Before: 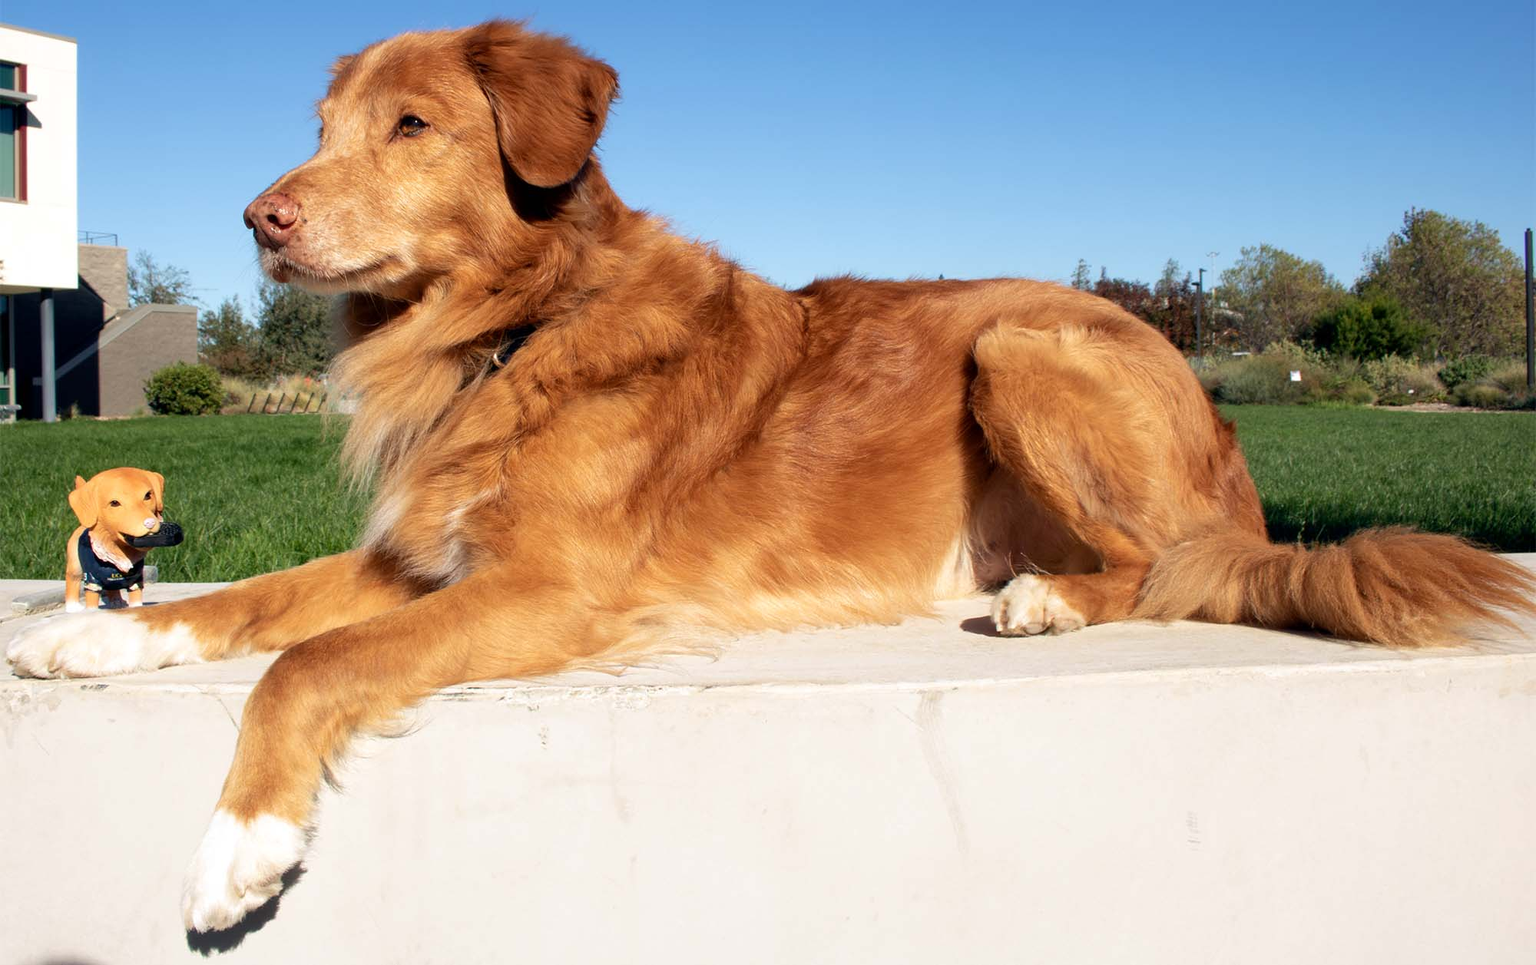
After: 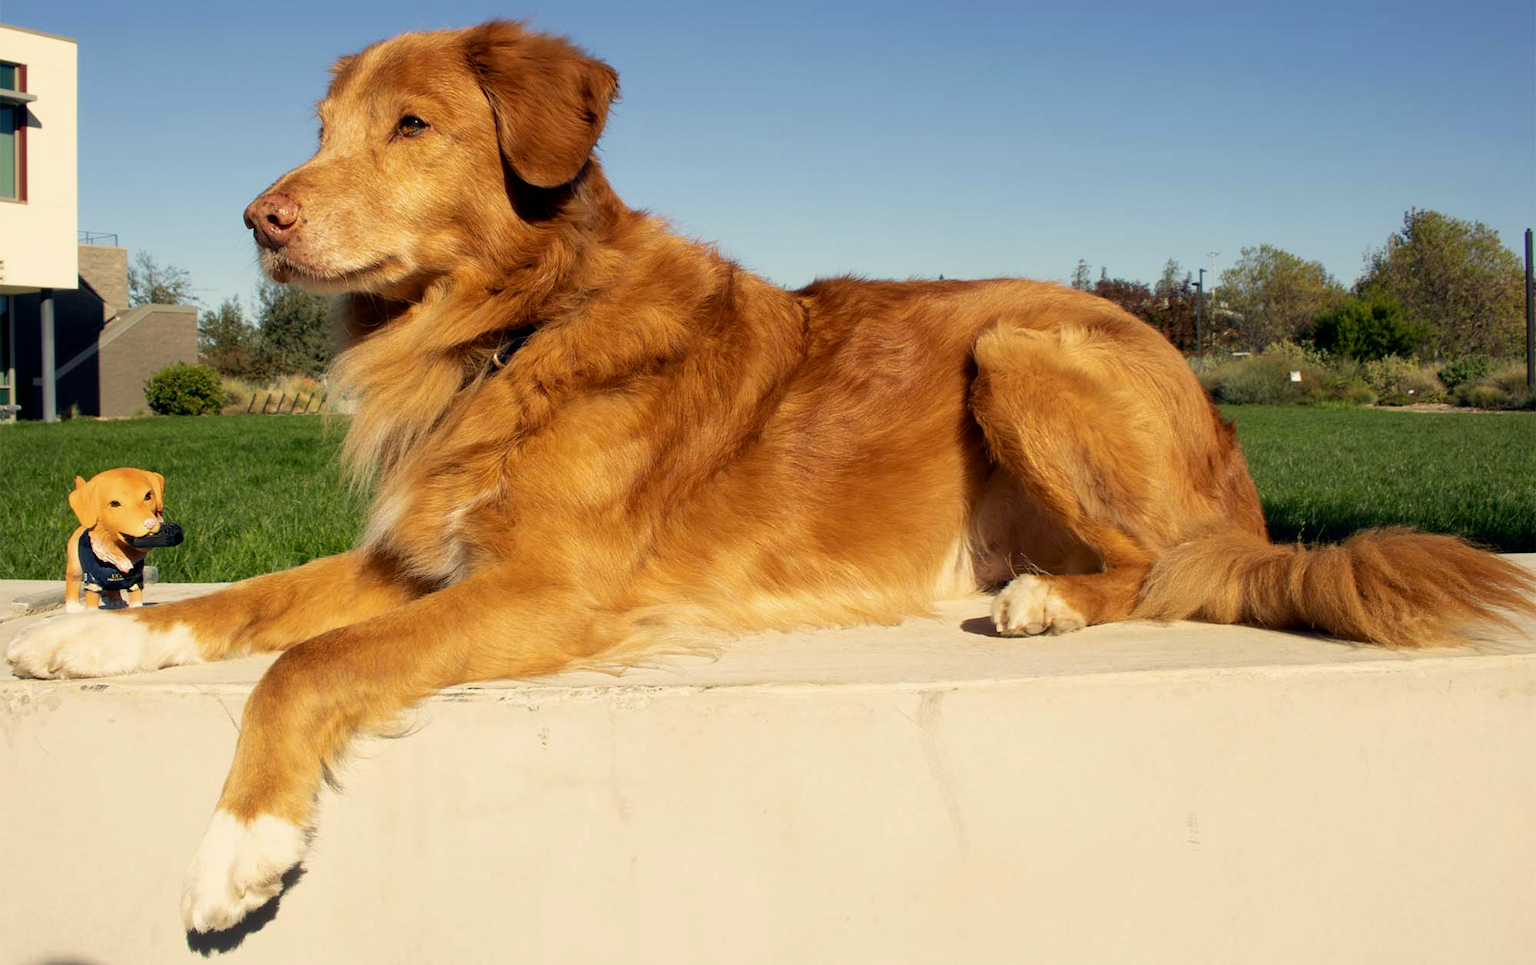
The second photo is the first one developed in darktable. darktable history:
exposure: exposure -0.218 EV, compensate highlight preservation false
color correction: highlights a* 1.39, highlights b* 18.22
